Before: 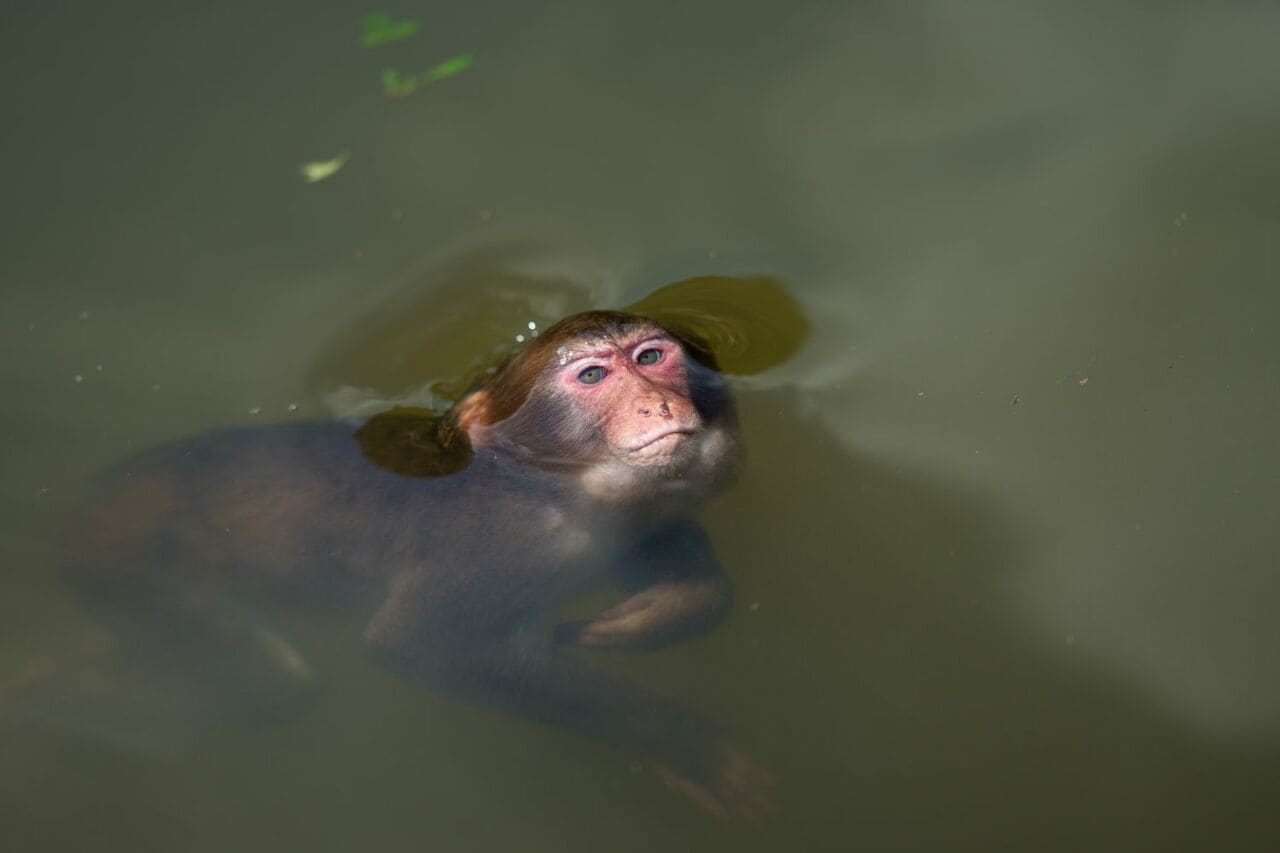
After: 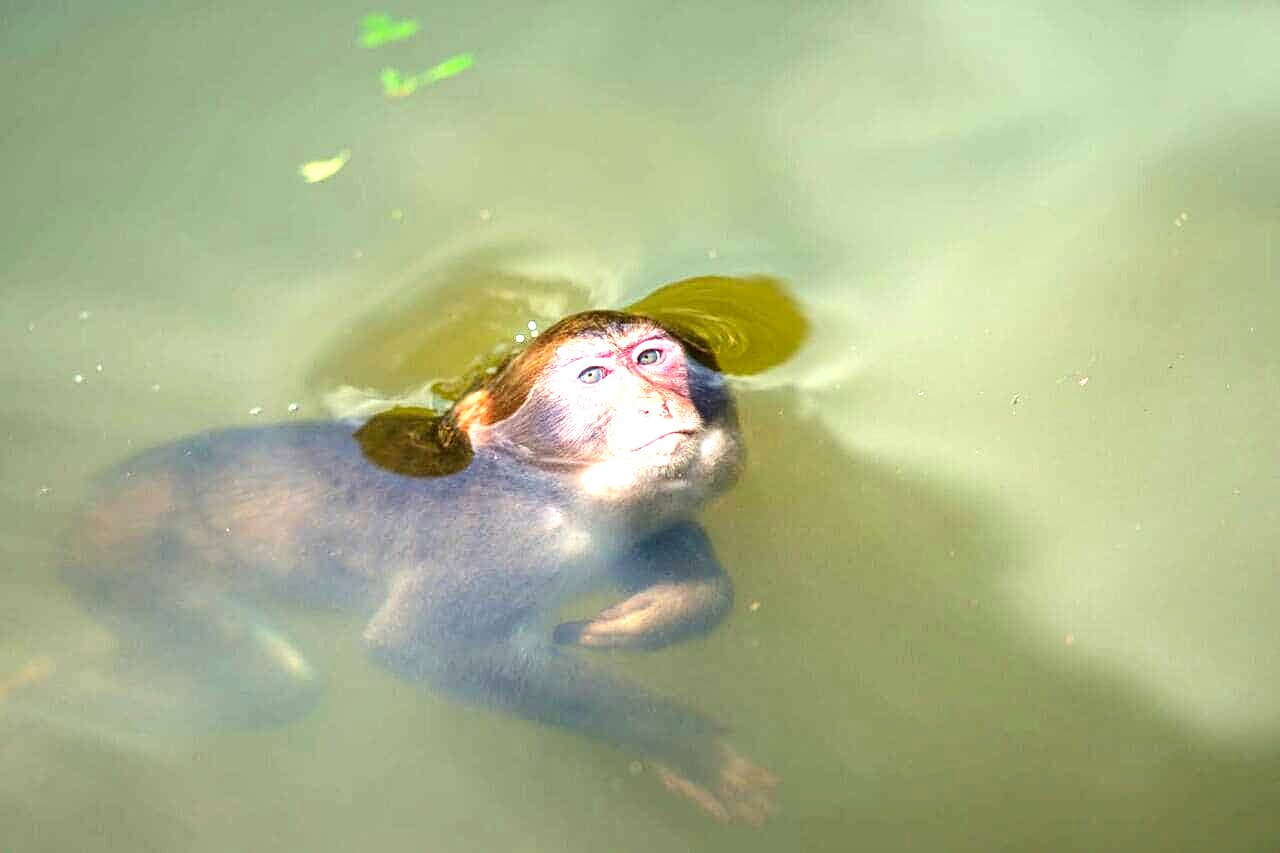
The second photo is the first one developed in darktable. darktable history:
local contrast: on, module defaults
sharpen: on, module defaults
exposure: black level correction 0, exposure 2.298 EV, compensate highlight preservation false
contrast brightness saturation: contrast 0.162, saturation 0.317
